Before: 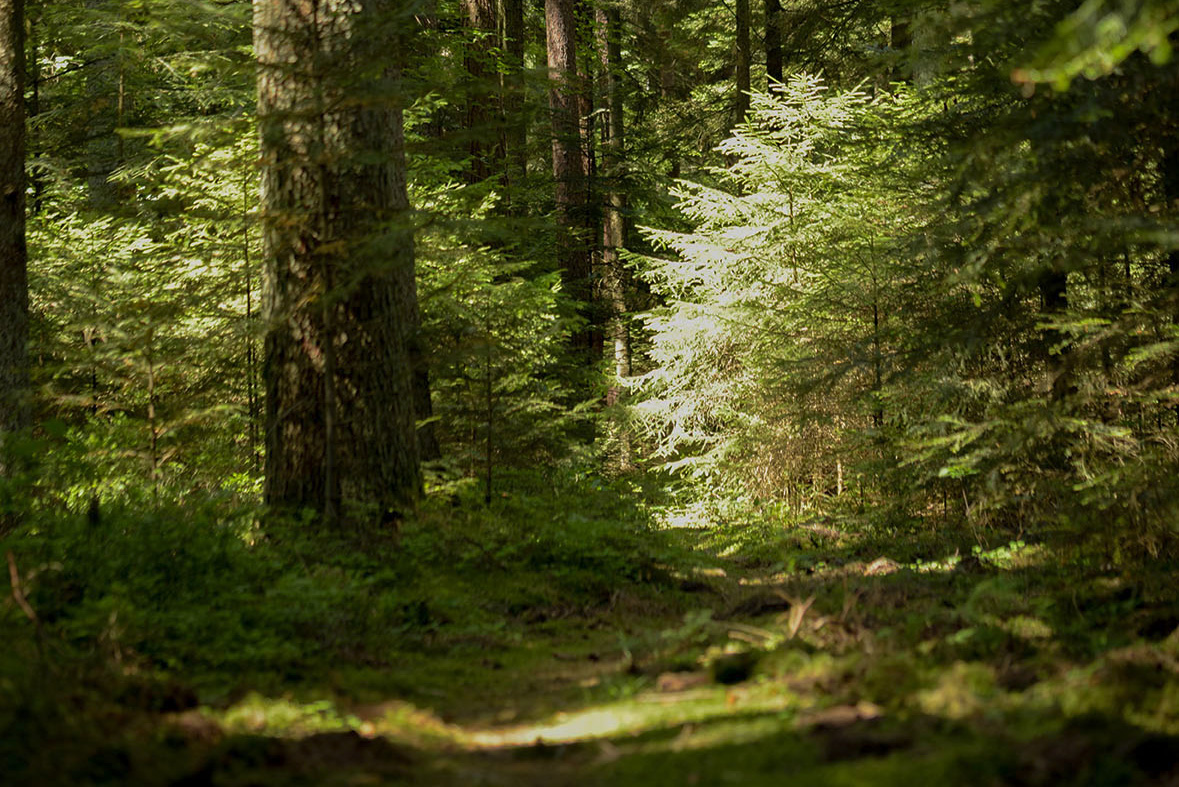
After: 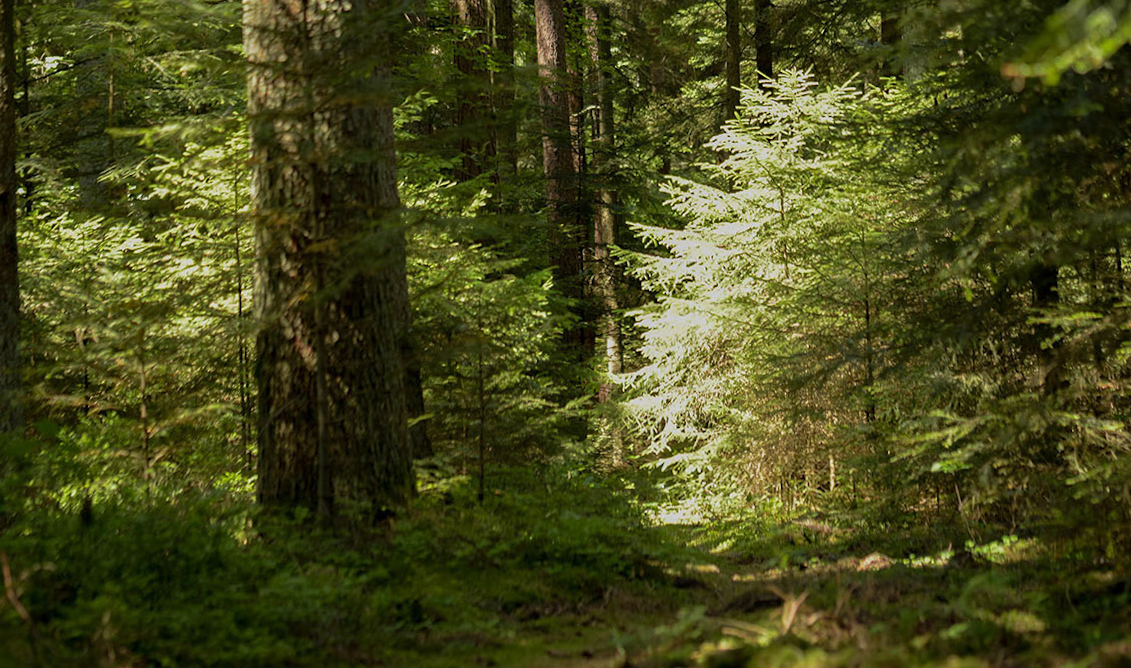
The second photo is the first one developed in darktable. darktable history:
crop and rotate: angle 0.349°, left 0.276%, right 2.84%, bottom 14.341%
exposure: compensate exposure bias true, compensate highlight preservation false
